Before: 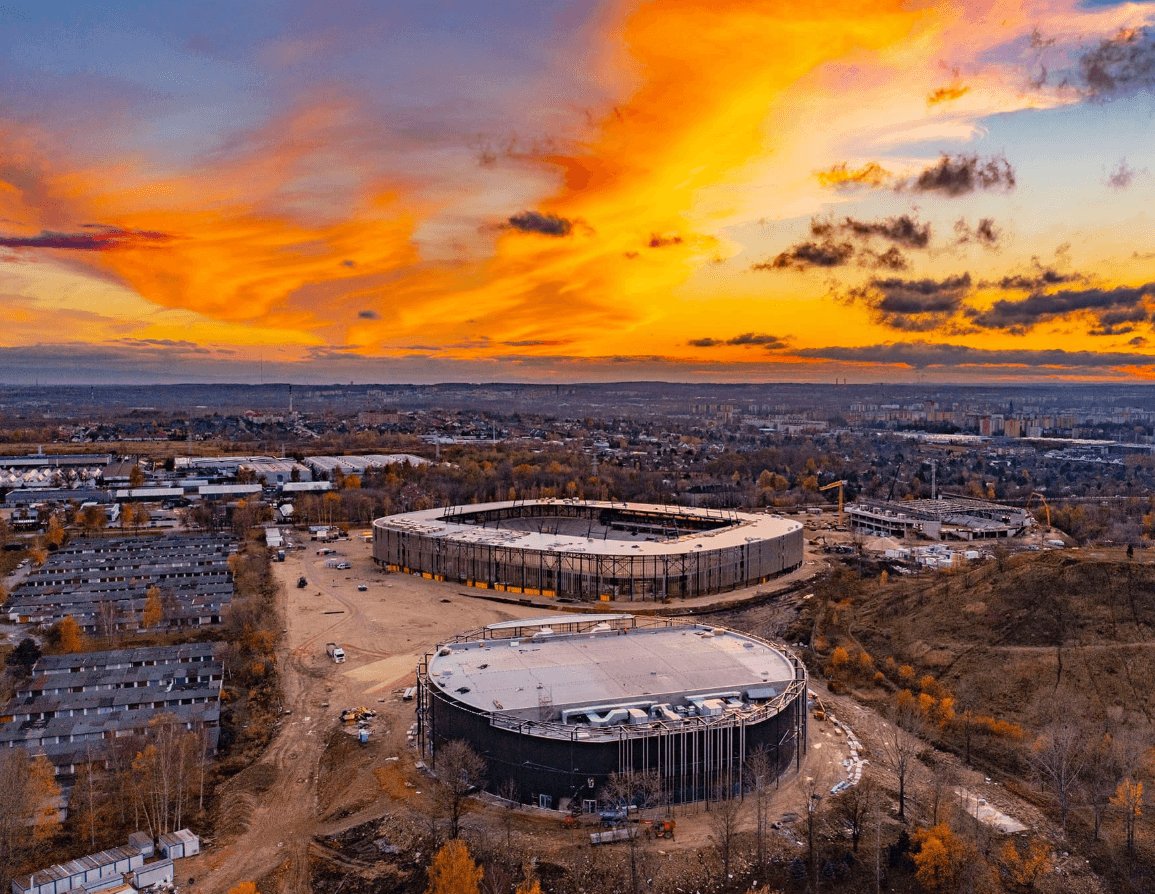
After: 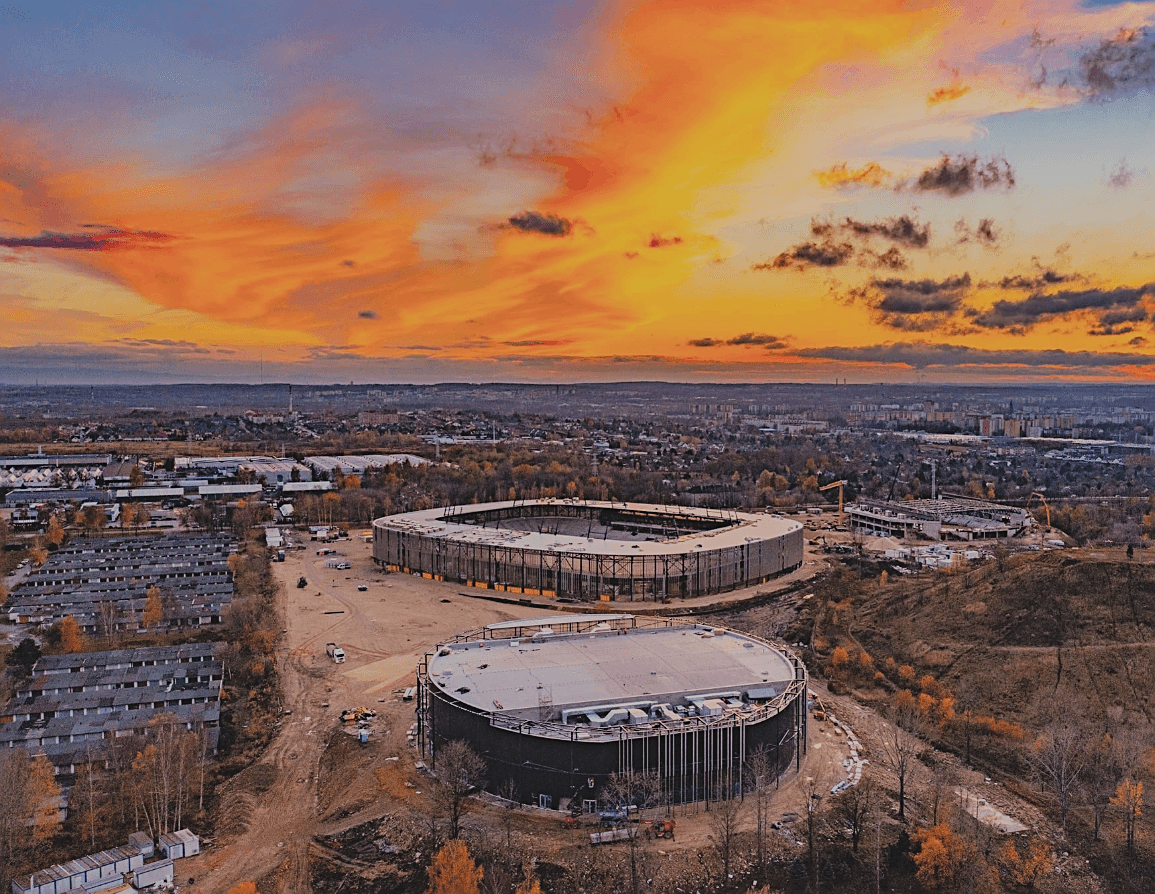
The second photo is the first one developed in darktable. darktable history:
sharpen: on, module defaults
filmic rgb: middle gray luminance 29.85%, black relative exposure -8.97 EV, white relative exposure 7 EV, target black luminance 0%, hardness 2.93, latitude 2.94%, contrast 0.959, highlights saturation mix 3.87%, shadows ↔ highlights balance 12.83%, iterations of high-quality reconstruction 10
exposure: black level correction -0.021, exposure -0.039 EV, compensate highlight preservation false
